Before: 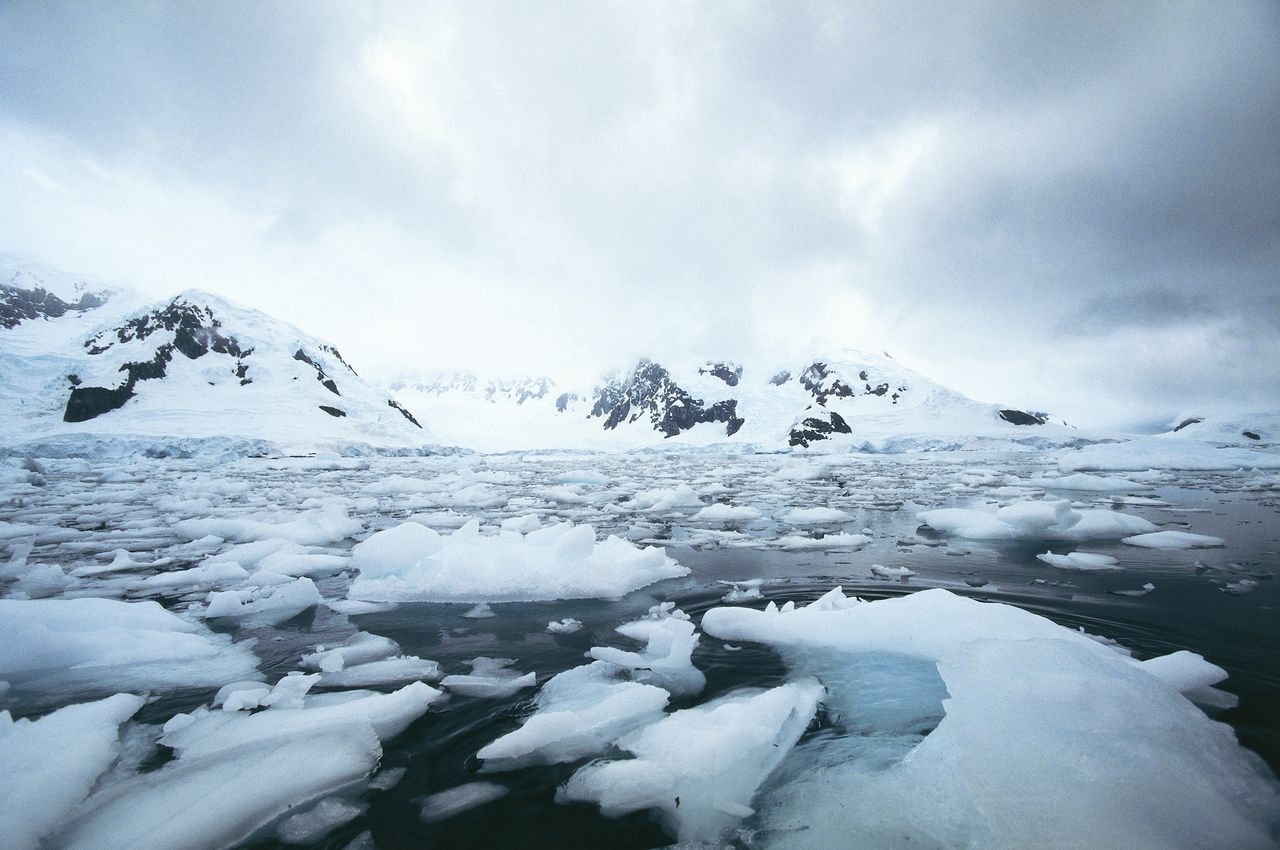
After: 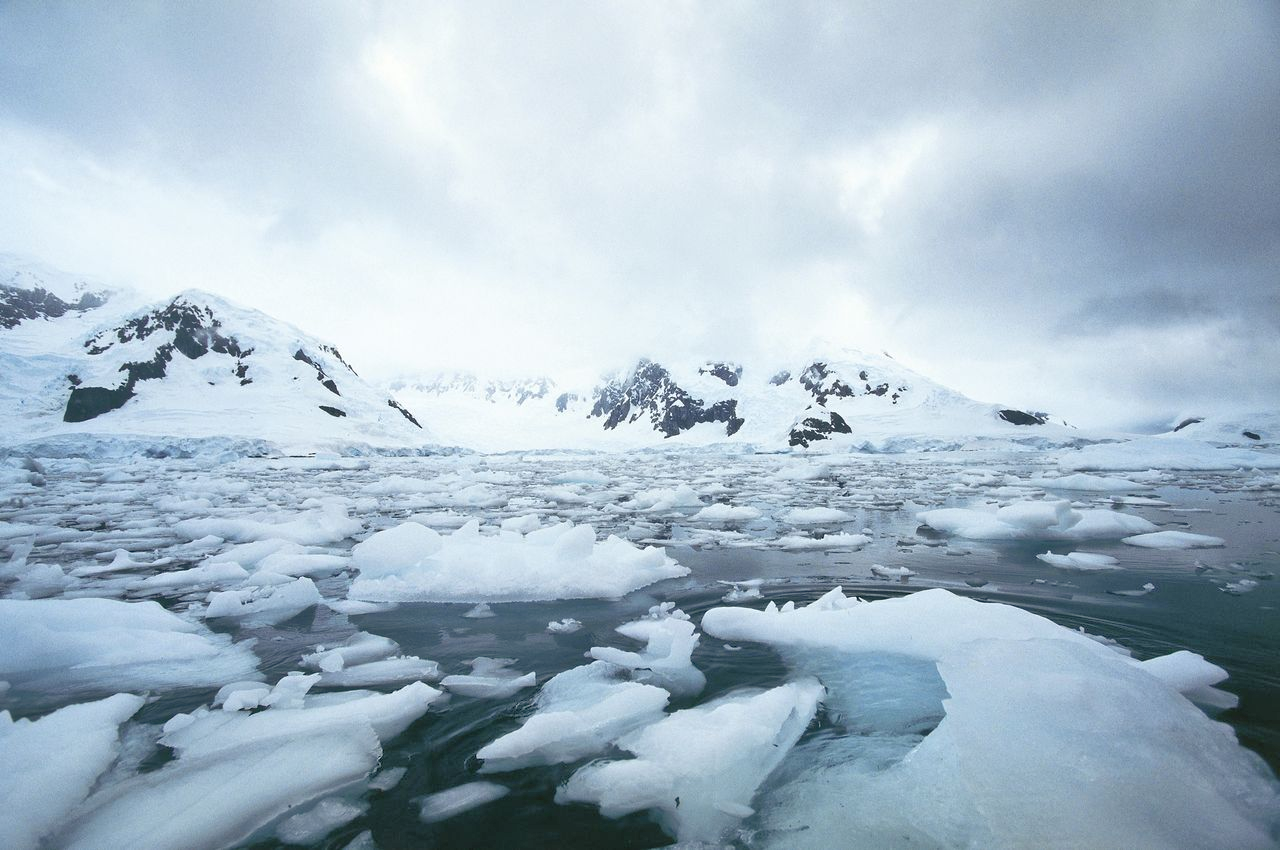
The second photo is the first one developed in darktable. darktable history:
tone equalizer: -7 EV 0.158 EV, -6 EV 0.6 EV, -5 EV 1.13 EV, -4 EV 1.31 EV, -3 EV 1.13 EV, -2 EV 0.6 EV, -1 EV 0.159 EV
